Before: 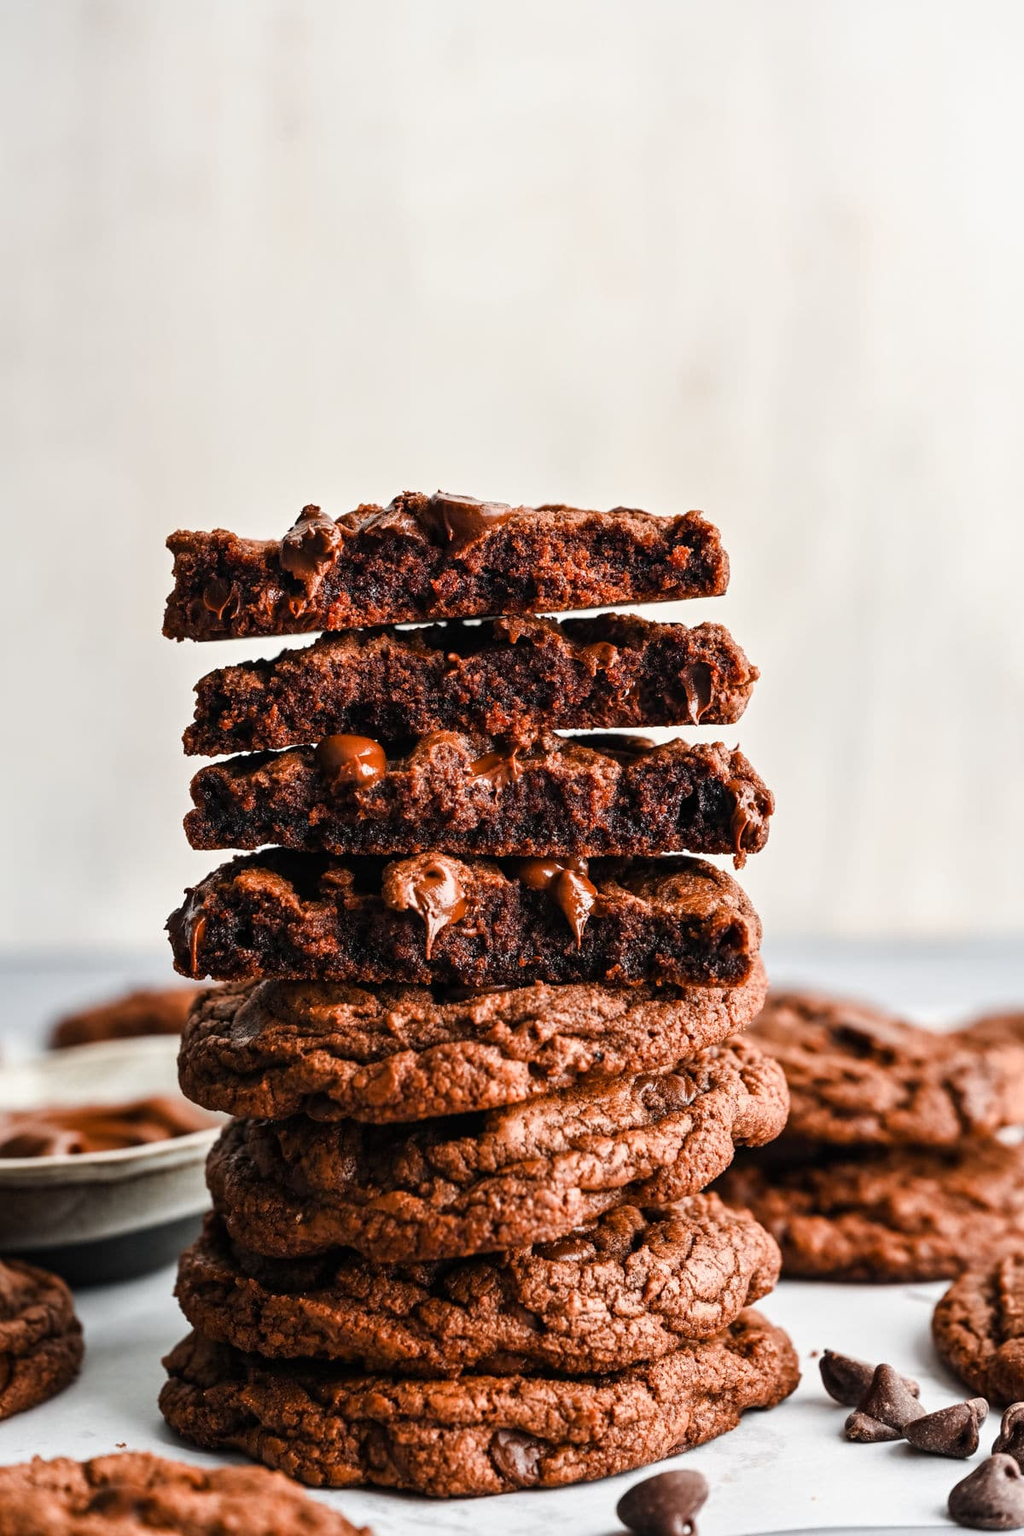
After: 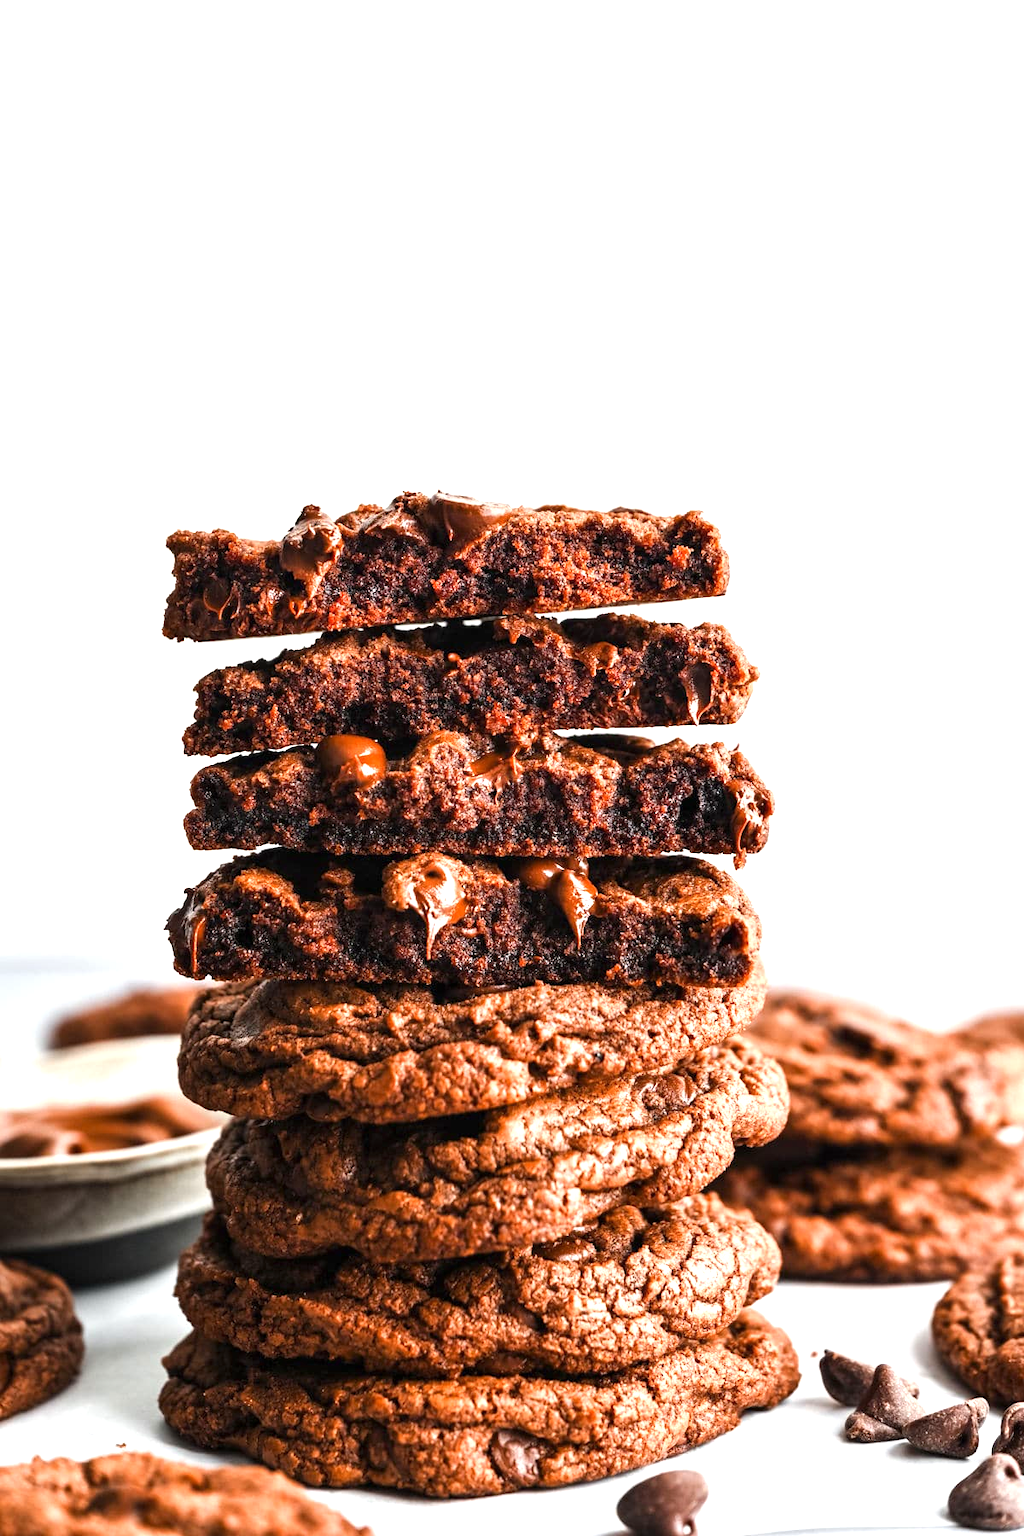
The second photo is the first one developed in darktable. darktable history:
exposure: exposure 0.829 EV, compensate exposure bias true, compensate highlight preservation false
